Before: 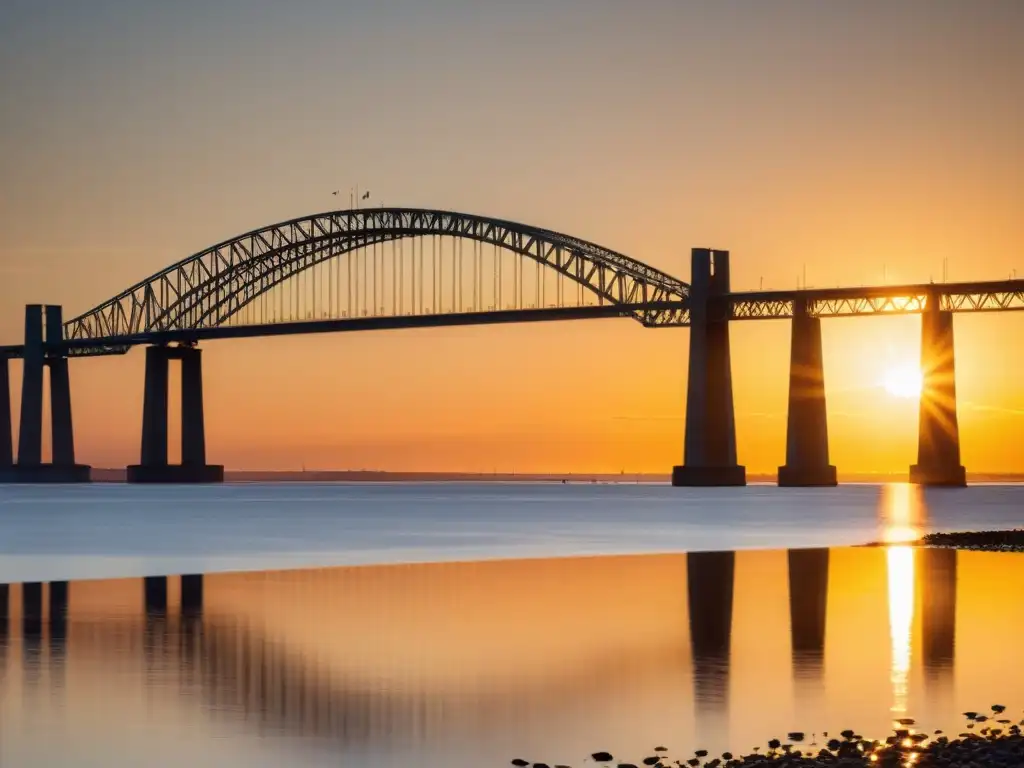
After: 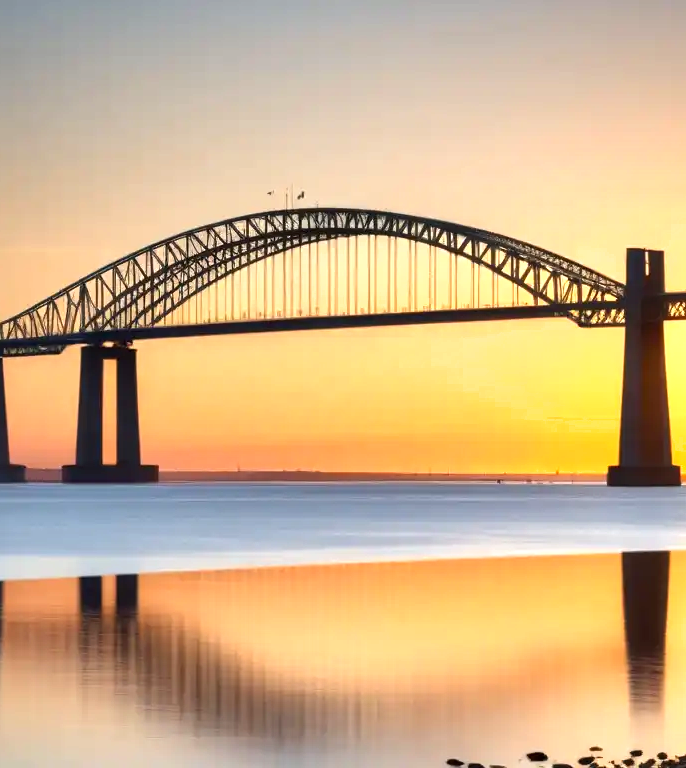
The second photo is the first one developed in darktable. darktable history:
exposure: black level correction 0, exposure 1.019 EV, compensate highlight preservation false
shadows and highlights: shadows 29.68, highlights -30.24, low approximation 0.01, soften with gaussian
crop and rotate: left 6.441%, right 26.549%
